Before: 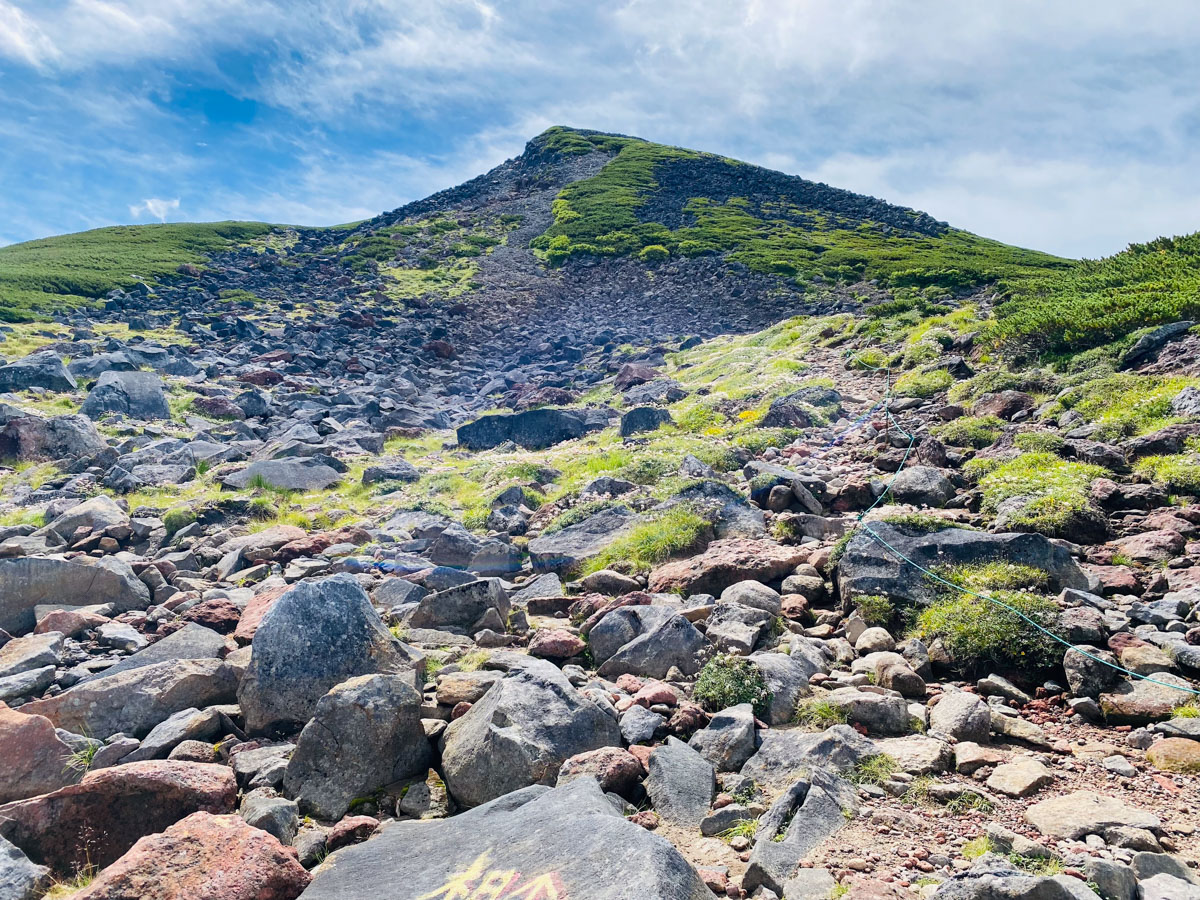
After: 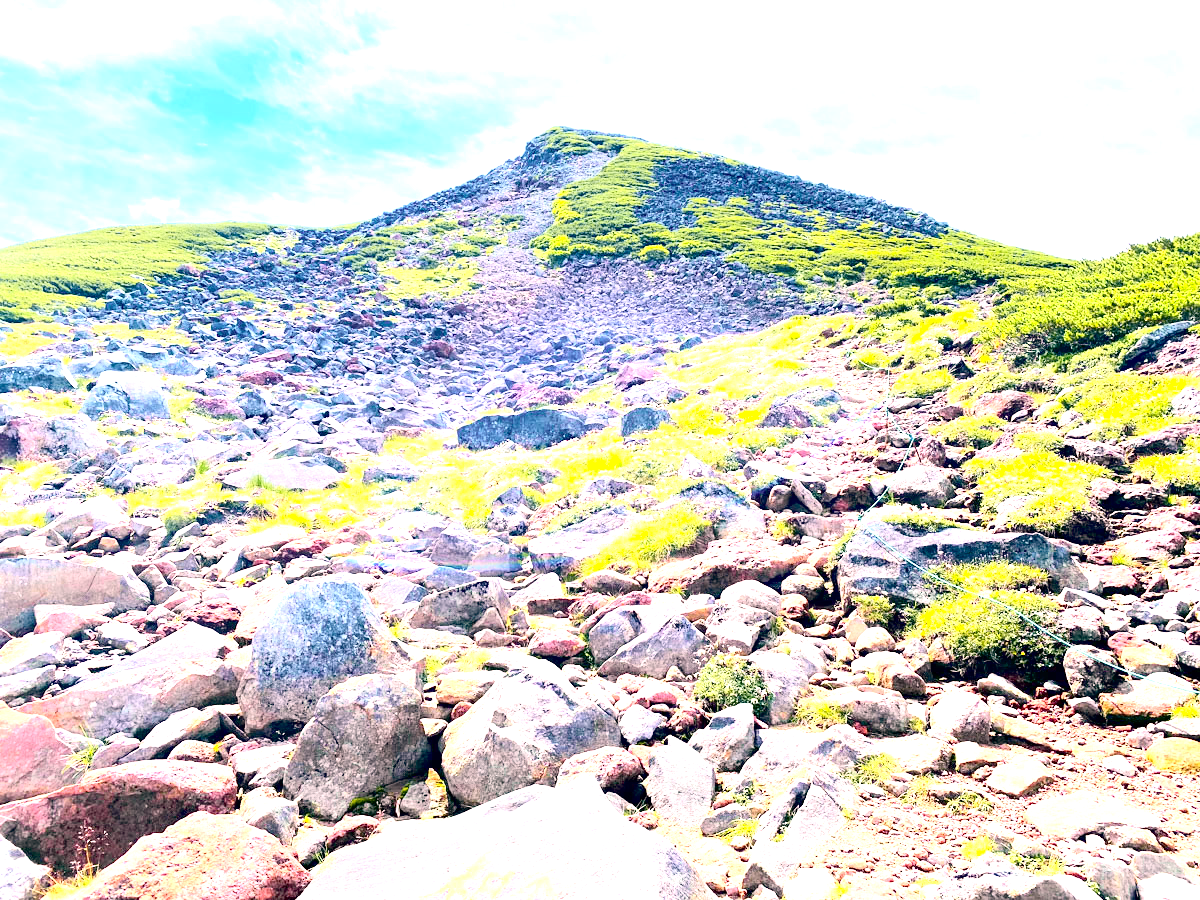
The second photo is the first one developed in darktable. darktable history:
tone curve: curves: ch0 [(0, 0) (0.131, 0.116) (0.316, 0.345) (0.501, 0.584) (0.629, 0.732) (0.812, 0.888) (1, 0.974)]; ch1 [(0, 0) (0.366, 0.367) (0.475, 0.453) (0.494, 0.497) (0.504, 0.503) (0.553, 0.584) (1, 1)]; ch2 [(0, 0) (0.333, 0.346) (0.375, 0.375) (0.424, 0.43) (0.476, 0.492) (0.502, 0.501) (0.533, 0.556) (0.566, 0.599) (0.614, 0.653) (1, 1)], color space Lab, independent channels, preserve colors none
color correction: highlights a* 12.23, highlights b* 5.41
white balance: red 0.986, blue 1.01
exposure: black level correction 0.005, exposure 2.084 EV, compensate highlight preservation false
